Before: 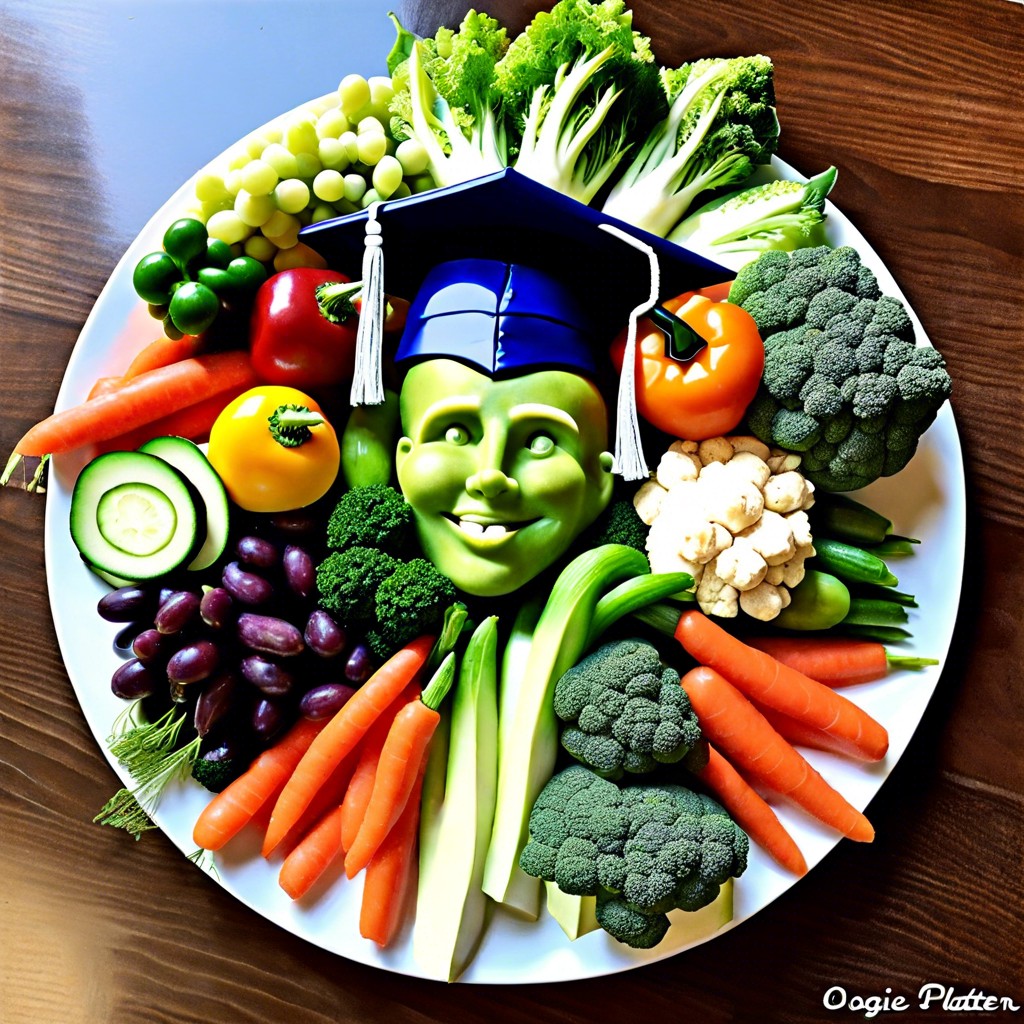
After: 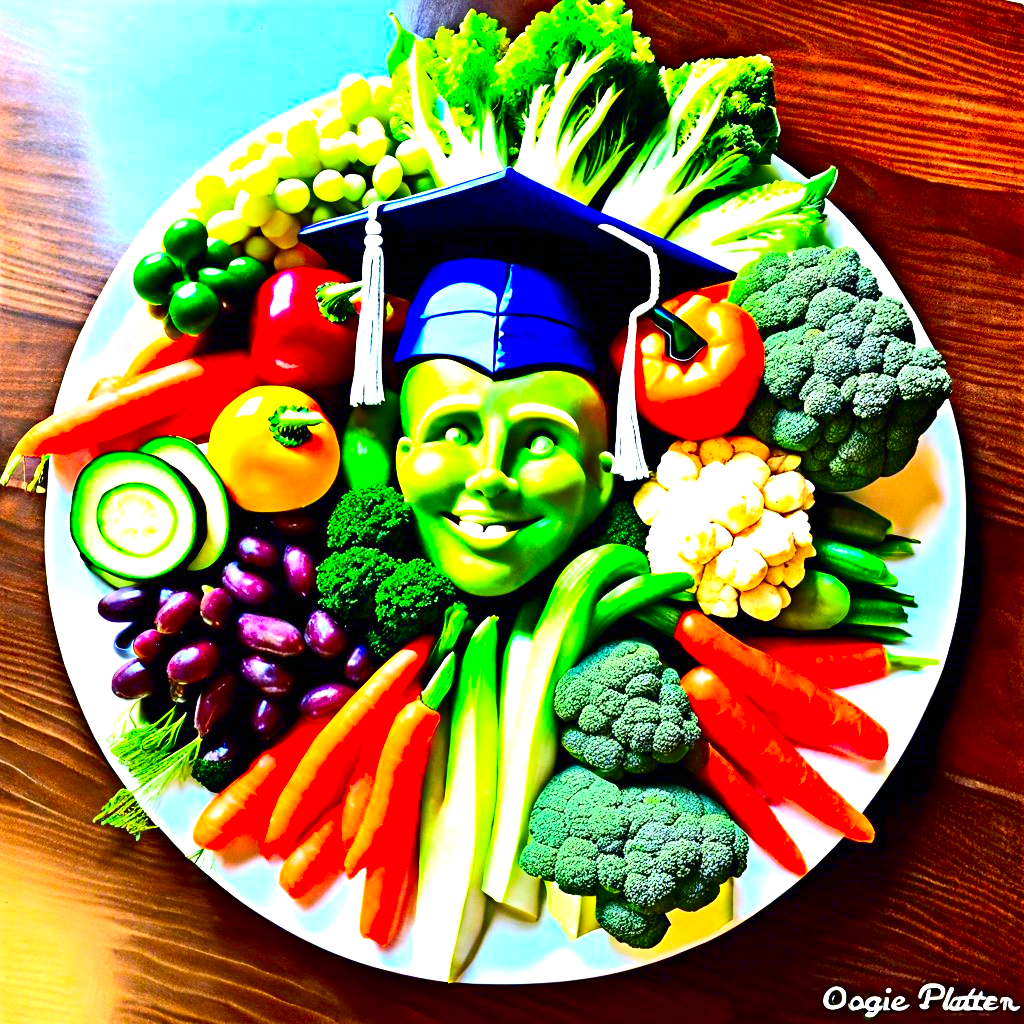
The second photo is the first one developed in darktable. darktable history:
contrast brightness saturation: contrast 0.26, brightness 0.02, saturation 0.87
exposure: black level correction 0, exposure 1.1 EV, compensate highlight preservation false
